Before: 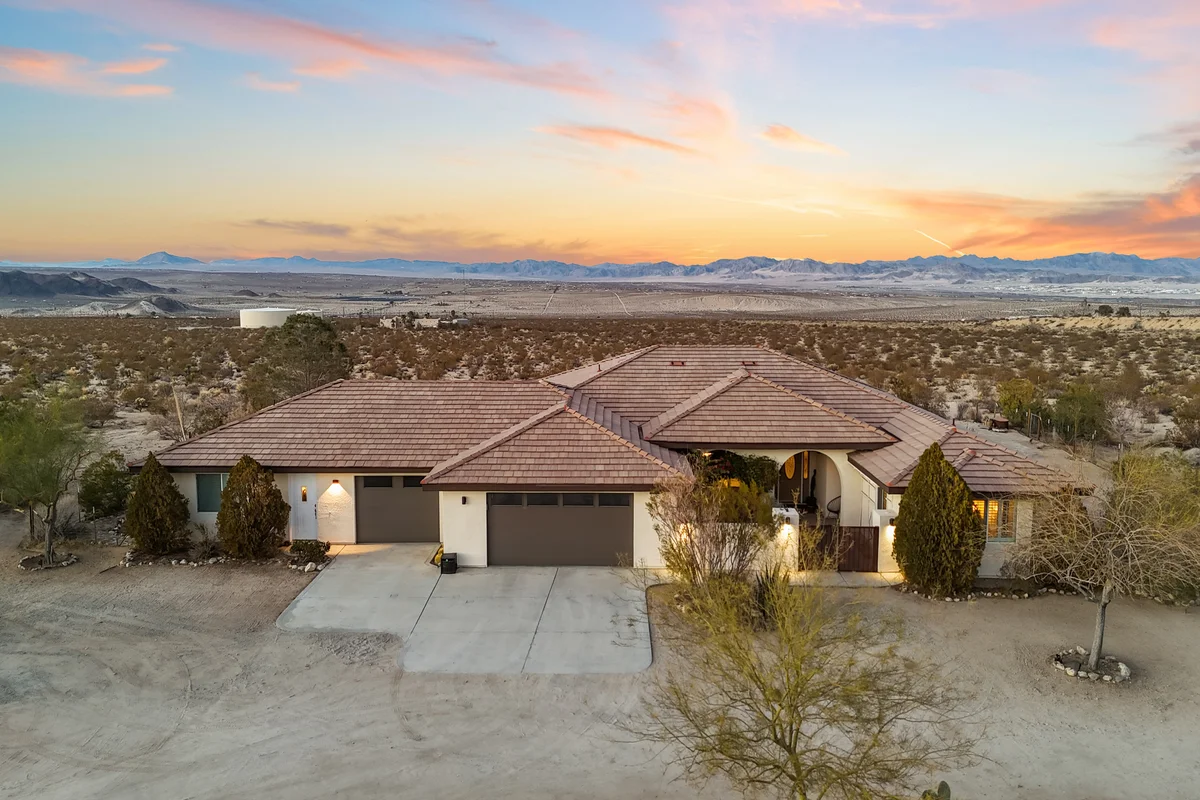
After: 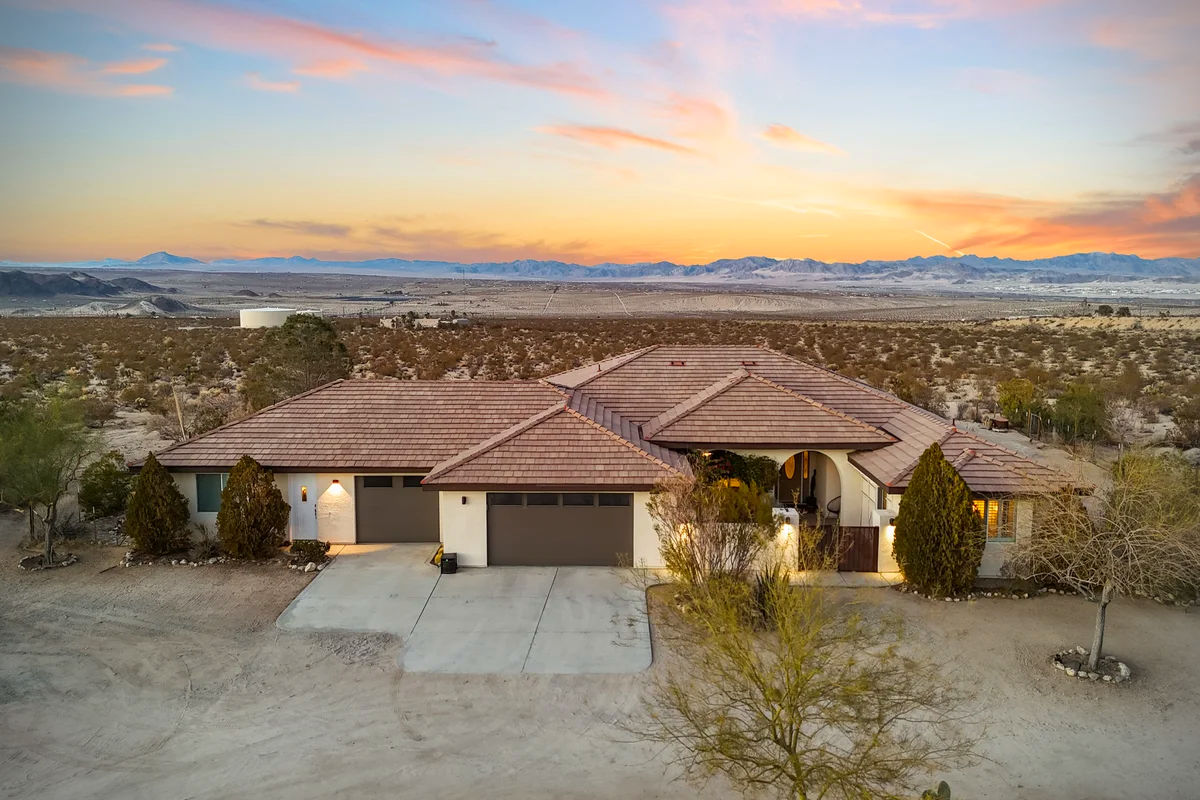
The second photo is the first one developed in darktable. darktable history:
vignetting: dithering 16-bit output
contrast brightness saturation: contrast 0.041, saturation 0.165
